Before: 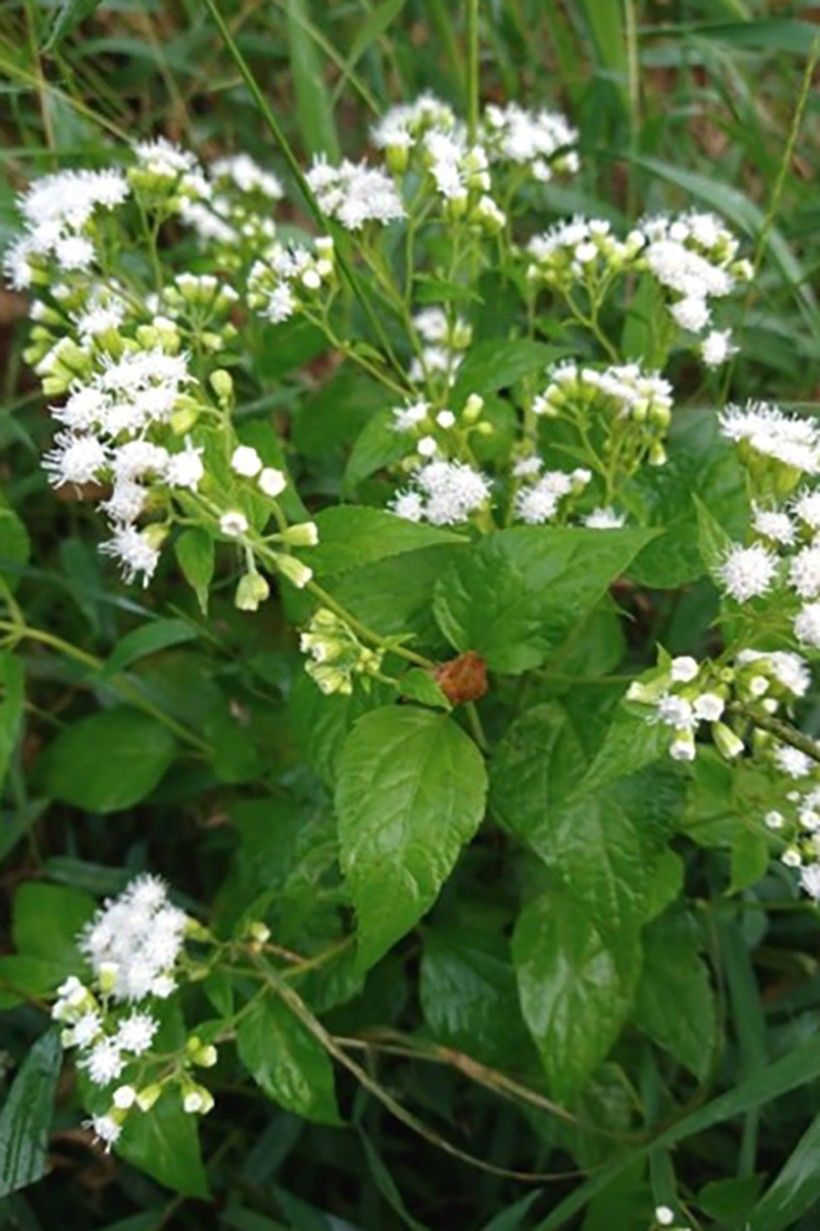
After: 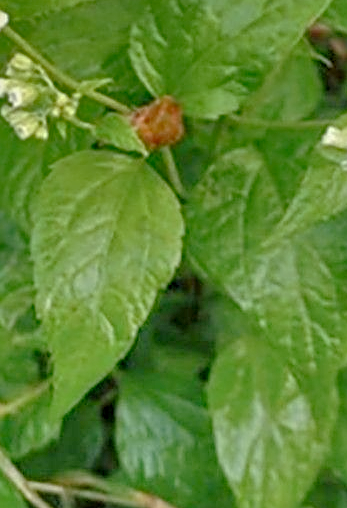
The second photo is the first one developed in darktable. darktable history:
local contrast: on, module defaults
exposure: exposure 0.201 EV, compensate highlight preservation false
crop: left 37.158%, top 45.163%, right 20.483%, bottom 13.55%
shadows and highlights: radius 123.44, shadows 99.69, white point adjustment -2.95, highlights -98.46, soften with gaussian
sharpen: on, module defaults
tone equalizer: -7 EV 0.158 EV, -6 EV 0.634 EV, -5 EV 1.19 EV, -4 EV 1.35 EV, -3 EV 1.13 EV, -2 EV 0.6 EV, -1 EV 0.161 EV
tone curve: curves: ch0 [(0, 0) (0.402, 0.473) (0.673, 0.68) (0.899, 0.832) (0.999, 0.903)]; ch1 [(0, 0) (0.379, 0.262) (0.464, 0.425) (0.498, 0.49) (0.507, 0.5) (0.53, 0.532) (0.582, 0.583) (0.68, 0.672) (0.791, 0.748) (1, 0.896)]; ch2 [(0, 0) (0.199, 0.414) (0.438, 0.49) (0.496, 0.501) (0.515, 0.546) (0.577, 0.605) (0.632, 0.649) (0.717, 0.727) (0.845, 0.855) (0.998, 0.977)], preserve colors none
